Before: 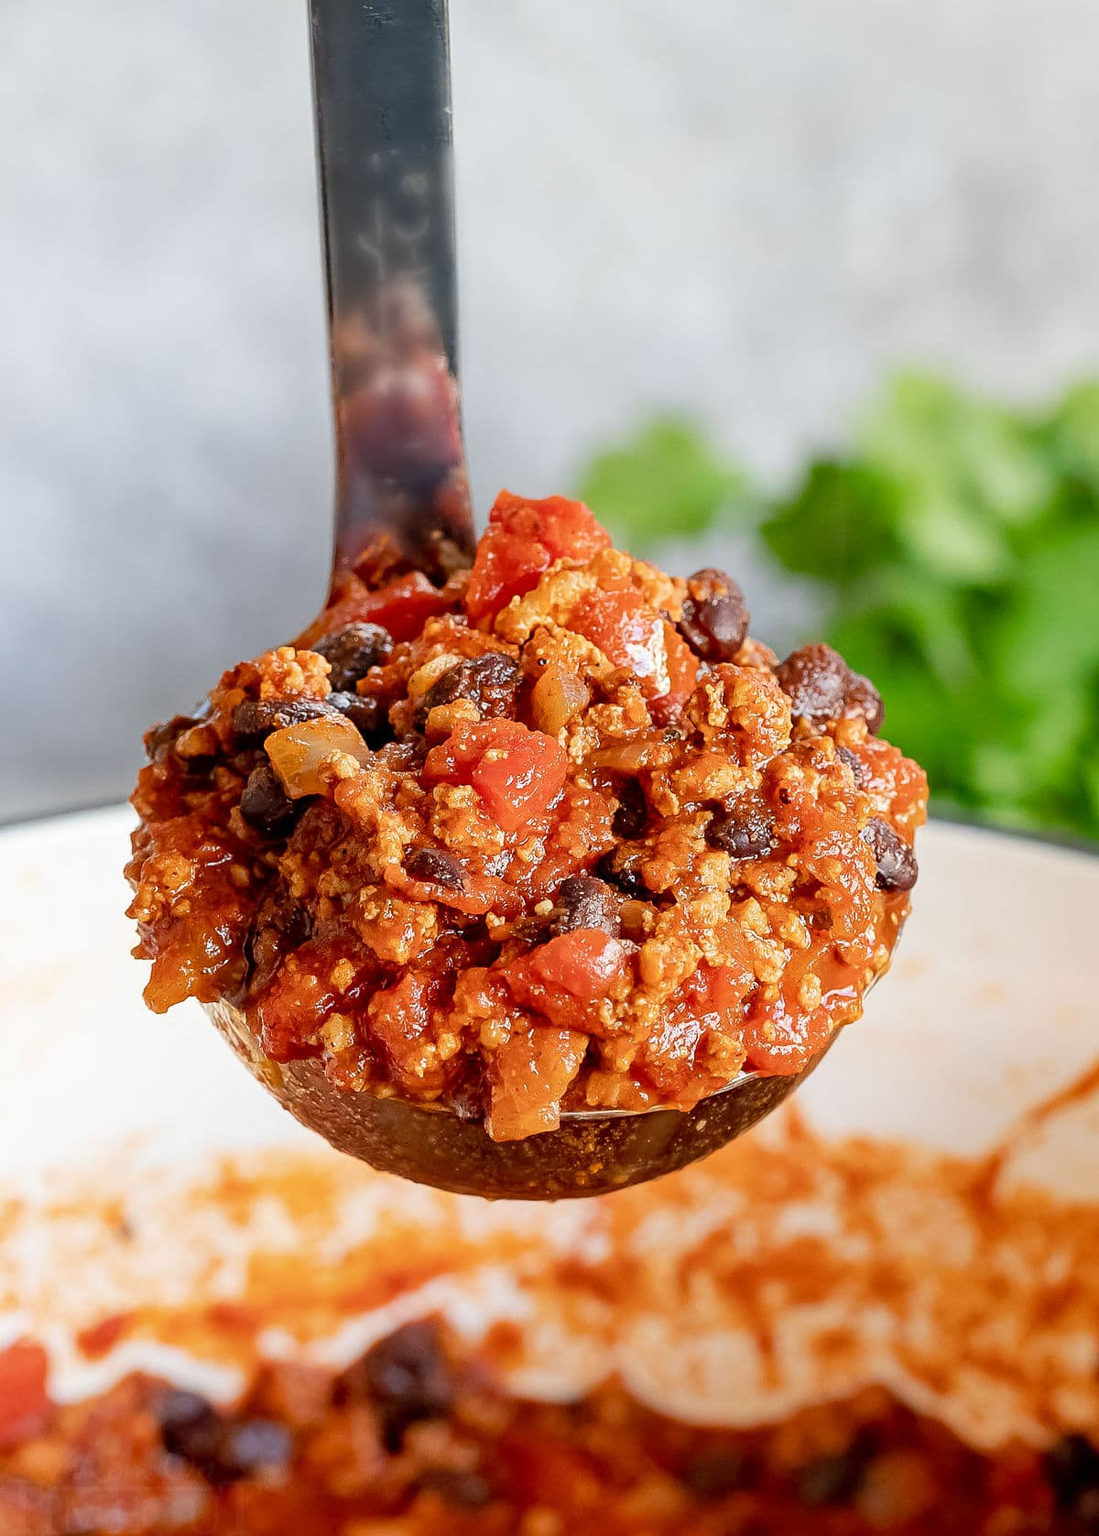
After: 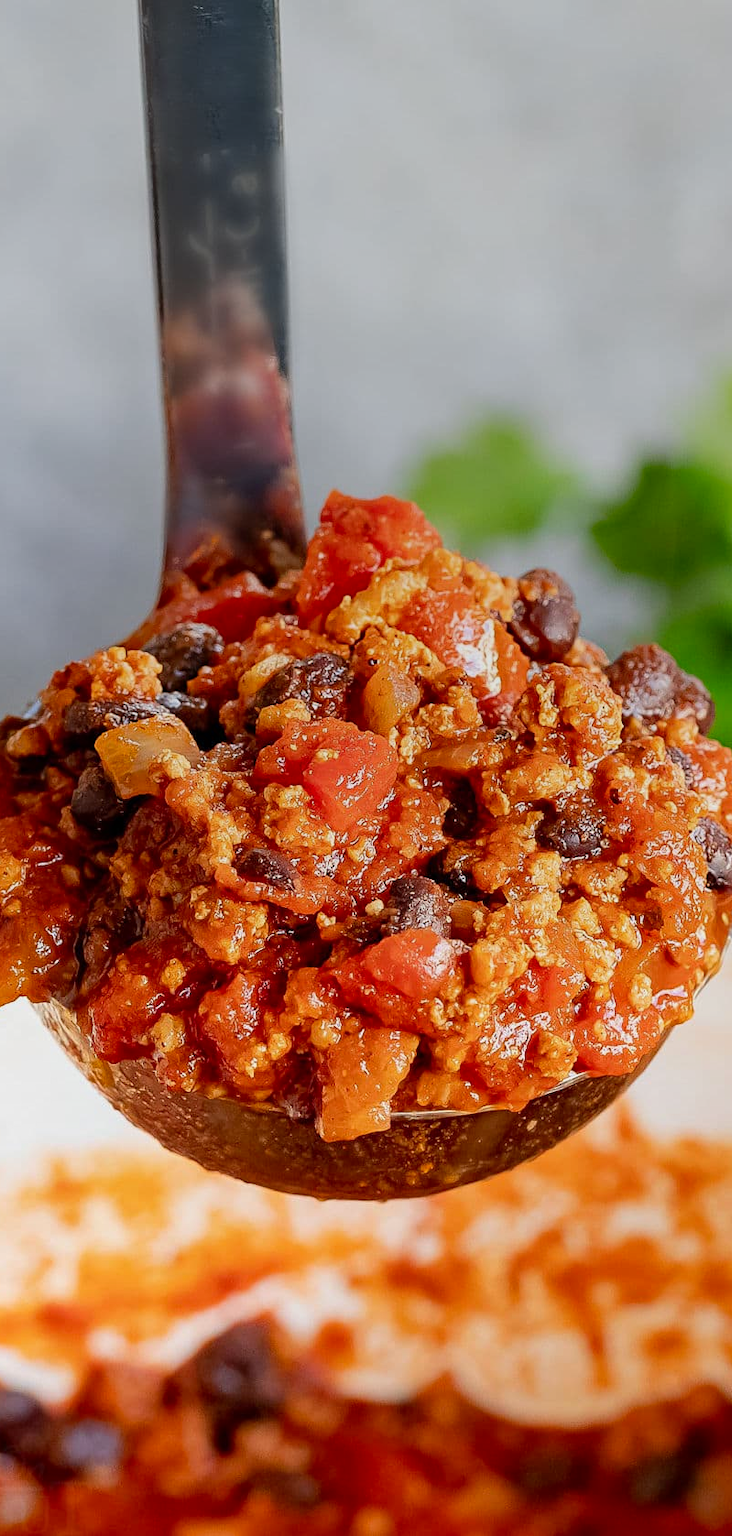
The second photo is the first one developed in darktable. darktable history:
crop and rotate: left 15.446%, right 17.836%
graduated density: rotation -0.352°, offset 57.64
contrast brightness saturation: saturation 0.1
